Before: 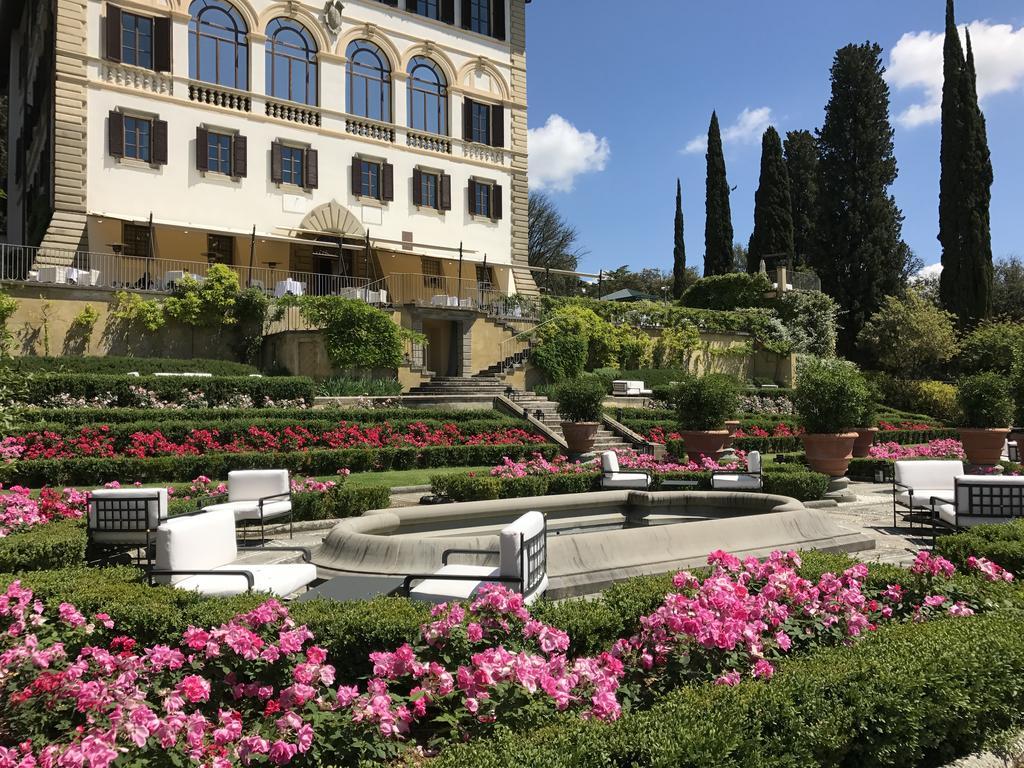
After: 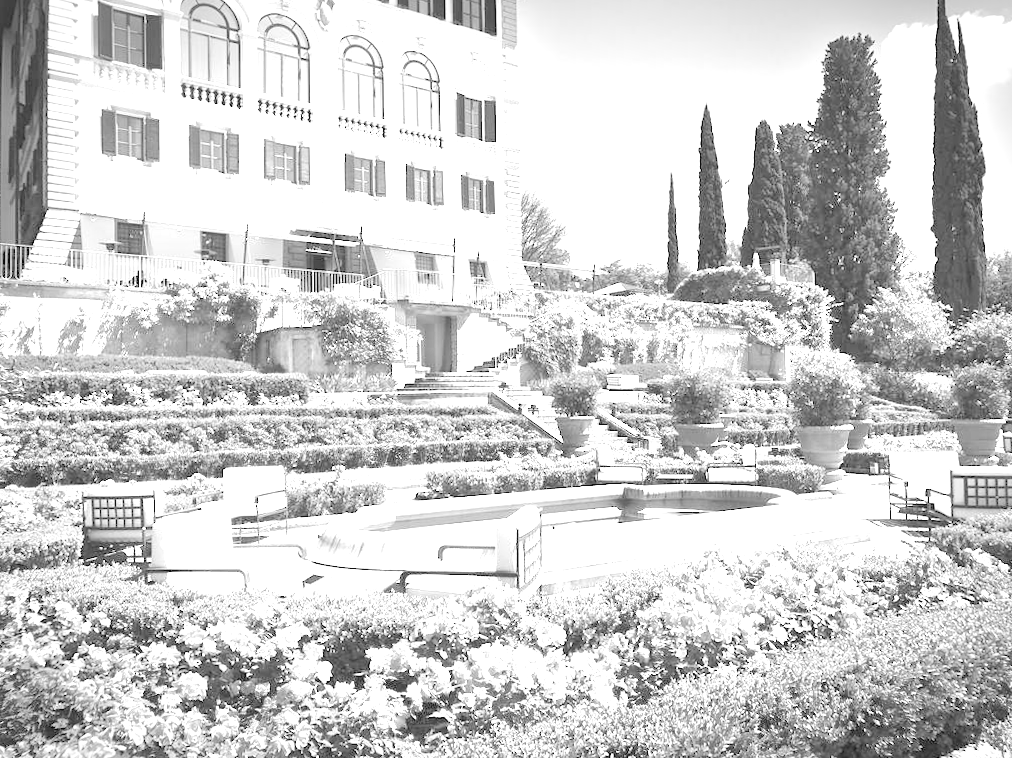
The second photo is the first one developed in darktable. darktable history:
exposure: black level correction 0, exposure 2.327 EV, compensate exposure bias true, compensate highlight preservation false
levels: levels [0.008, 0.318, 0.836]
monochrome: on, module defaults
rotate and perspective: rotation -0.45°, automatic cropping original format, crop left 0.008, crop right 0.992, crop top 0.012, crop bottom 0.988
vignetting: automatic ratio true
white balance: red 0.98, blue 1.61
color calibration: illuminant as shot in camera, x 0.358, y 0.373, temperature 4628.91 K
